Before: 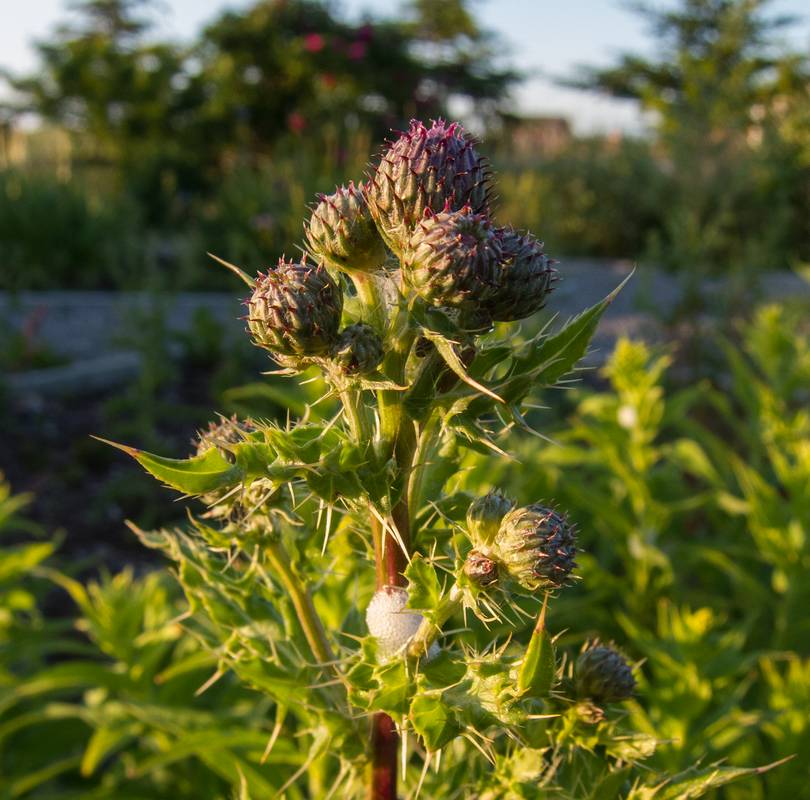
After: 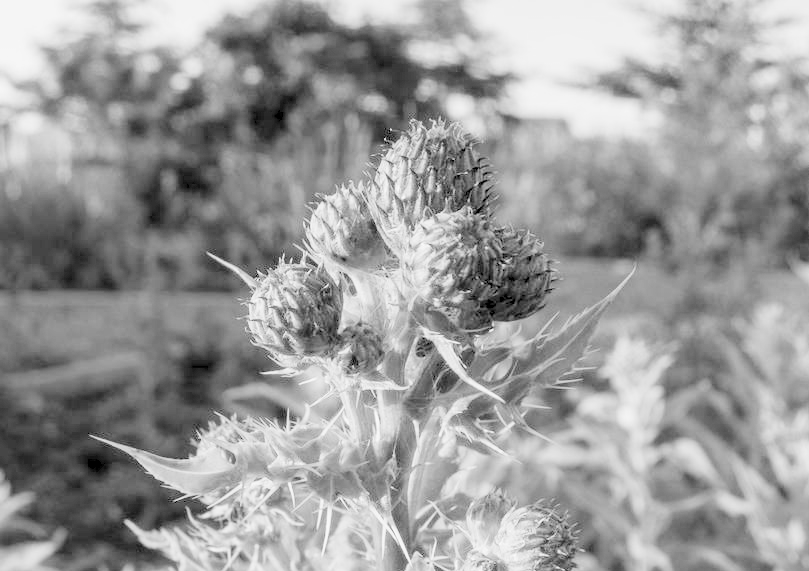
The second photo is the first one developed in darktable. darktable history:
exposure: black level correction 0, exposure 1.45 EV, compensate exposure bias true, compensate highlight preservation false
color correction: highlights a* -5.94, highlights b* 11.19
color balance rgb: shadows lift › chroma 2%, shadows lift › hue 247.2°, power › chroma 0.3%, power › hue 25.2°, highlights gain › chroma 3%, highlights gain › hue 60°, global offset › luminance 0.75%, perceptual saturation grading › global saturation 20%, perceptual saturation grading › highlights -20%, perceptual saturation grading › shadows 30%, global vibrance 20%
filmic rgb: black relative exposure -7.15 EV, white relative exposure 5.36 EV, hardness 3.02, color science v6 (2022)
levels: levels [0.072, 0.414, 0.976]
monochrome: a 32, b 64, size 2.3
crop: bottom 28.576%
